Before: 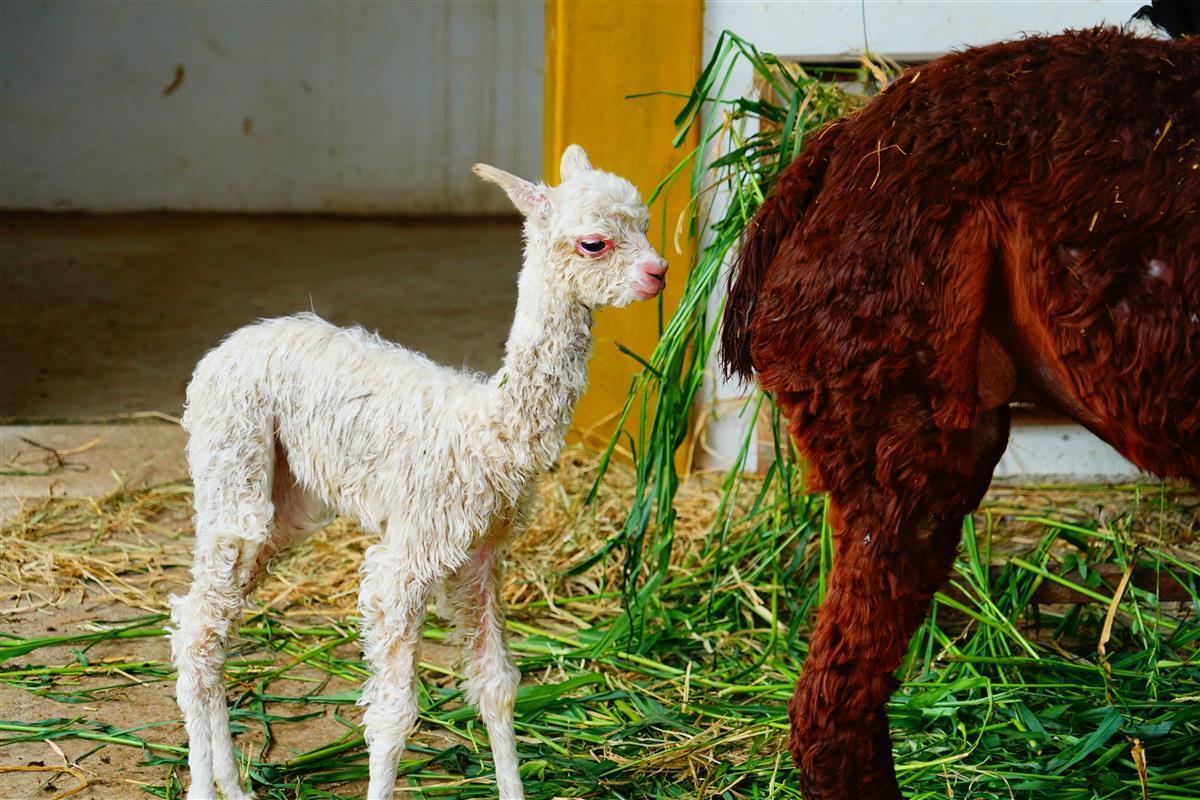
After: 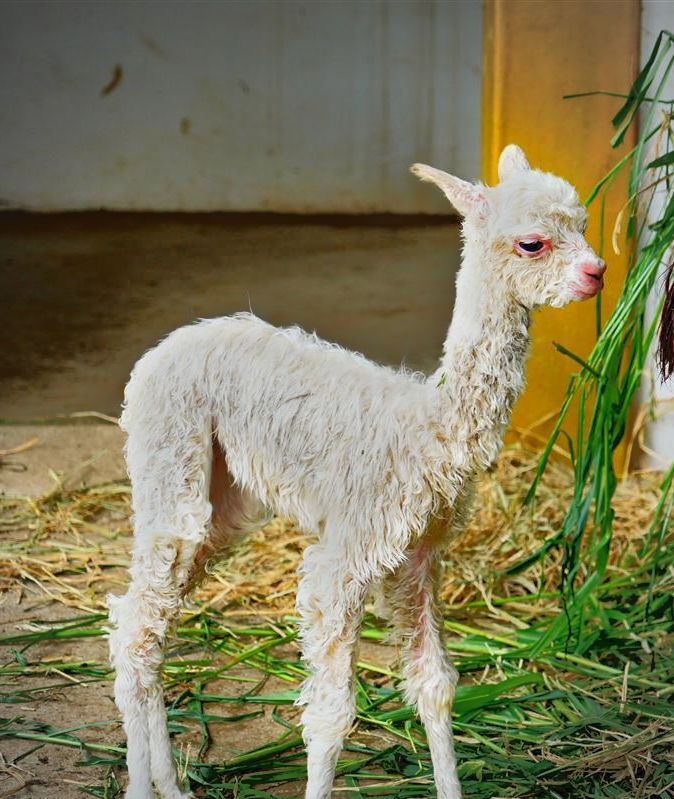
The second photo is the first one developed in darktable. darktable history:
tone equalizer: -7 EV -0.615 EV, -6 EV 1.04 EV, -5 EV -0.43 EV, -4 EV 0.413 EV, -3 EV 0.415 EV, -2 EV 0.144 EV, -1 EV -0.135 EV, +0 EV -0.394 EV
crop: left 5.175%, right 38.622%
vignetting: fall-off radius 44.98%, unbound false
